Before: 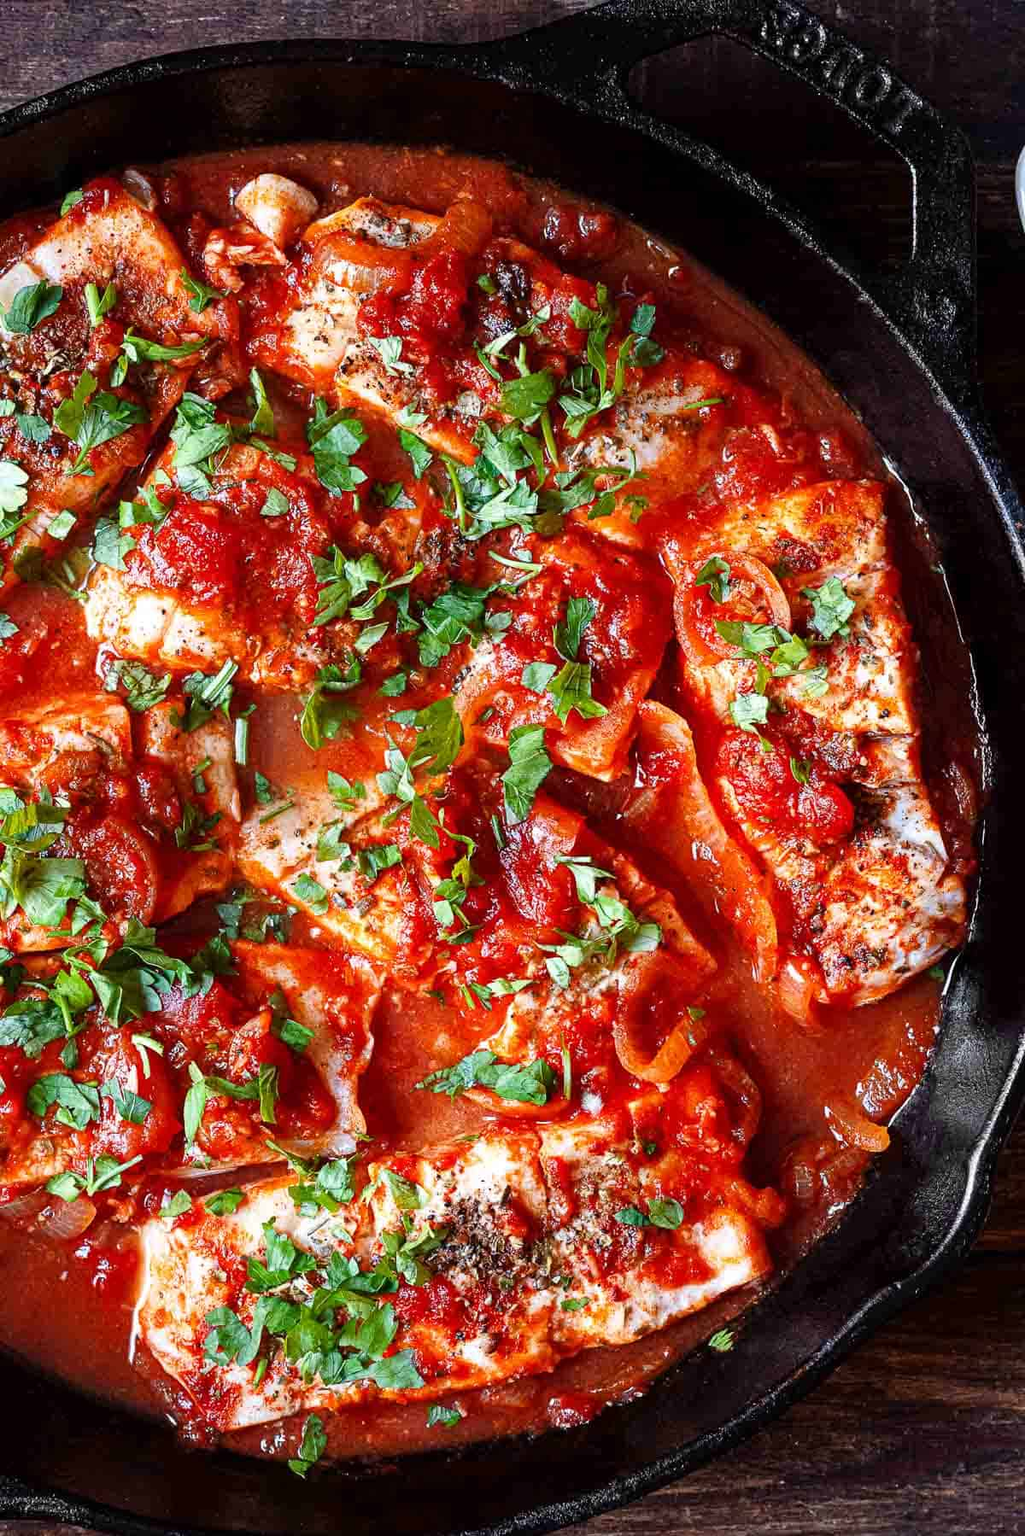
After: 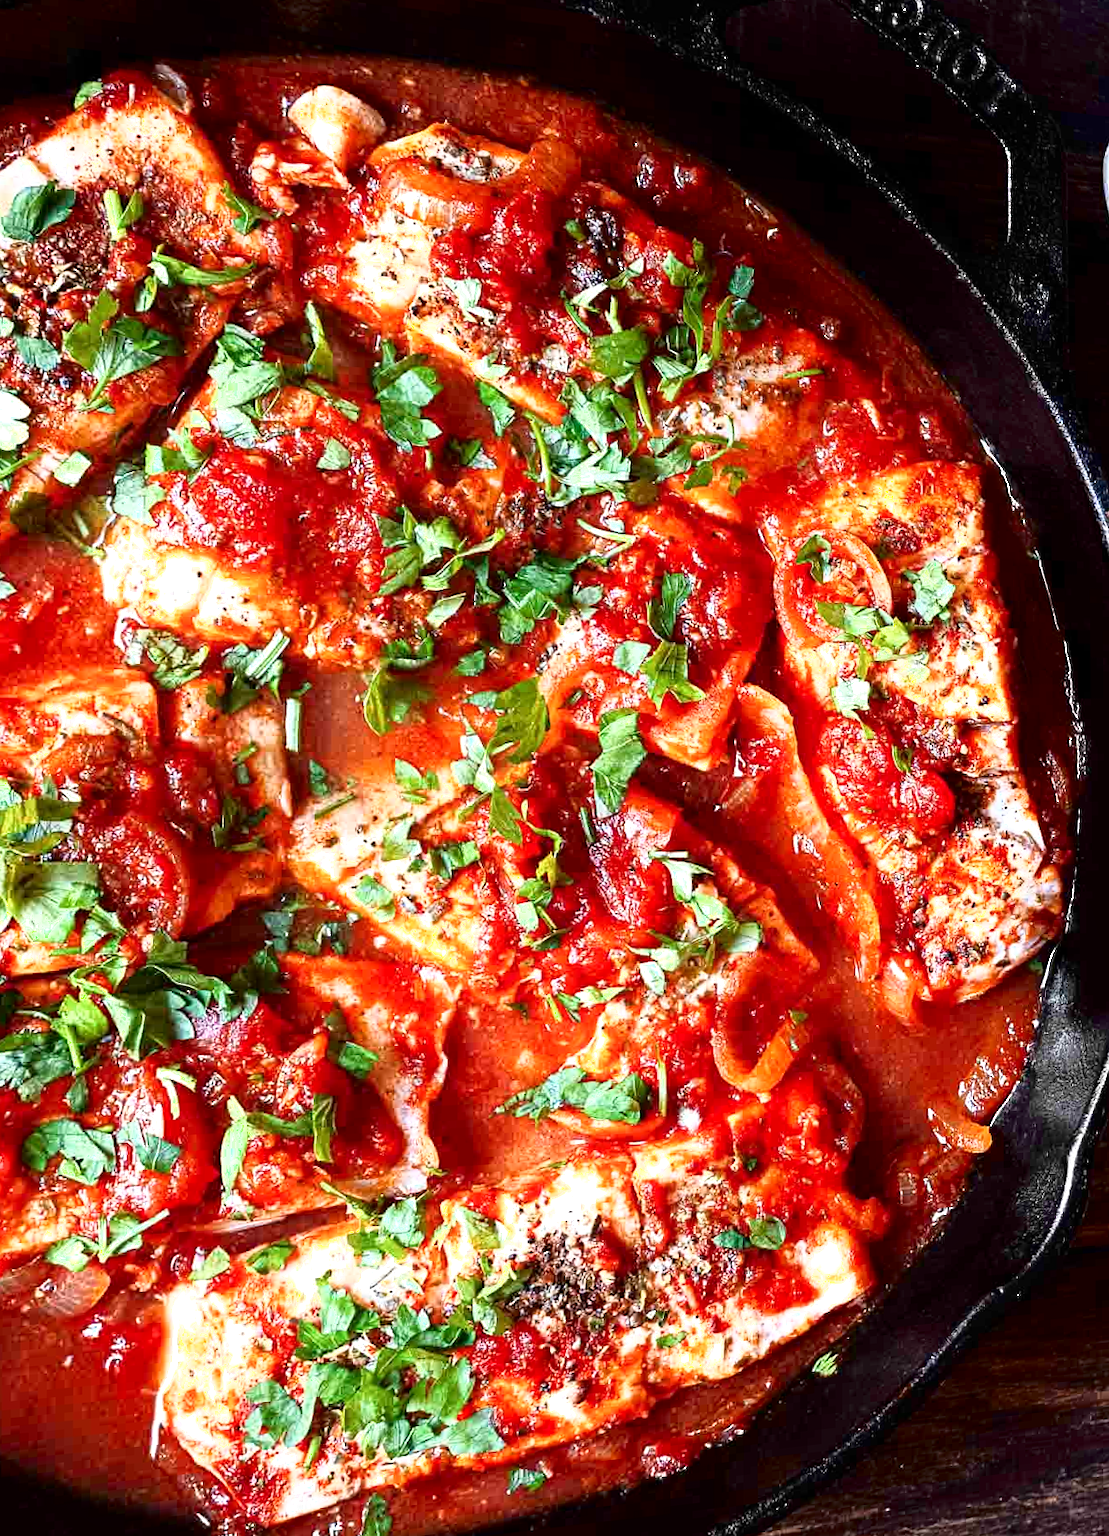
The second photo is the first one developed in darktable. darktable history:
white balance: emerald 1
exposure: exposure 0.564 EV, compensate highlight preservation false
sharpen: radius 2.883, amount 0.868, threshold 47.523
shadows and highlights: shadows -62.32, white point adjustment -5.22, highlights 61.59
rotate and perspective: rotation -0.013°, lens shift (vertical) -0.027, lens shift (horizontal) 0.178, crop left 0.016, crop right 0.989, crop top 0.082, crop bottom 0.918
